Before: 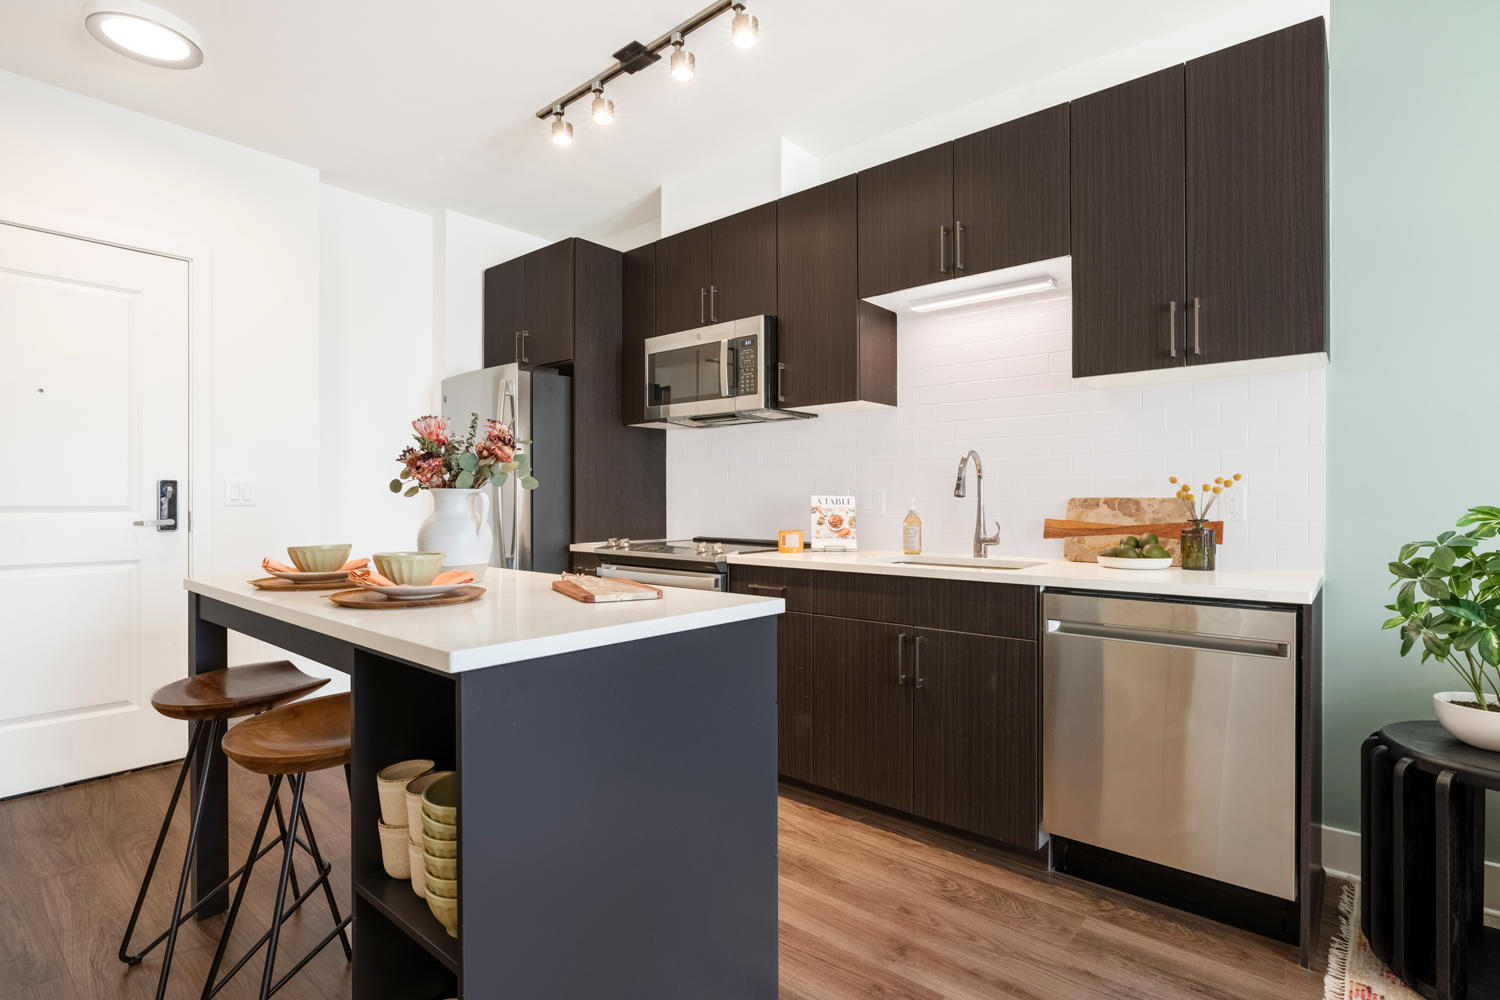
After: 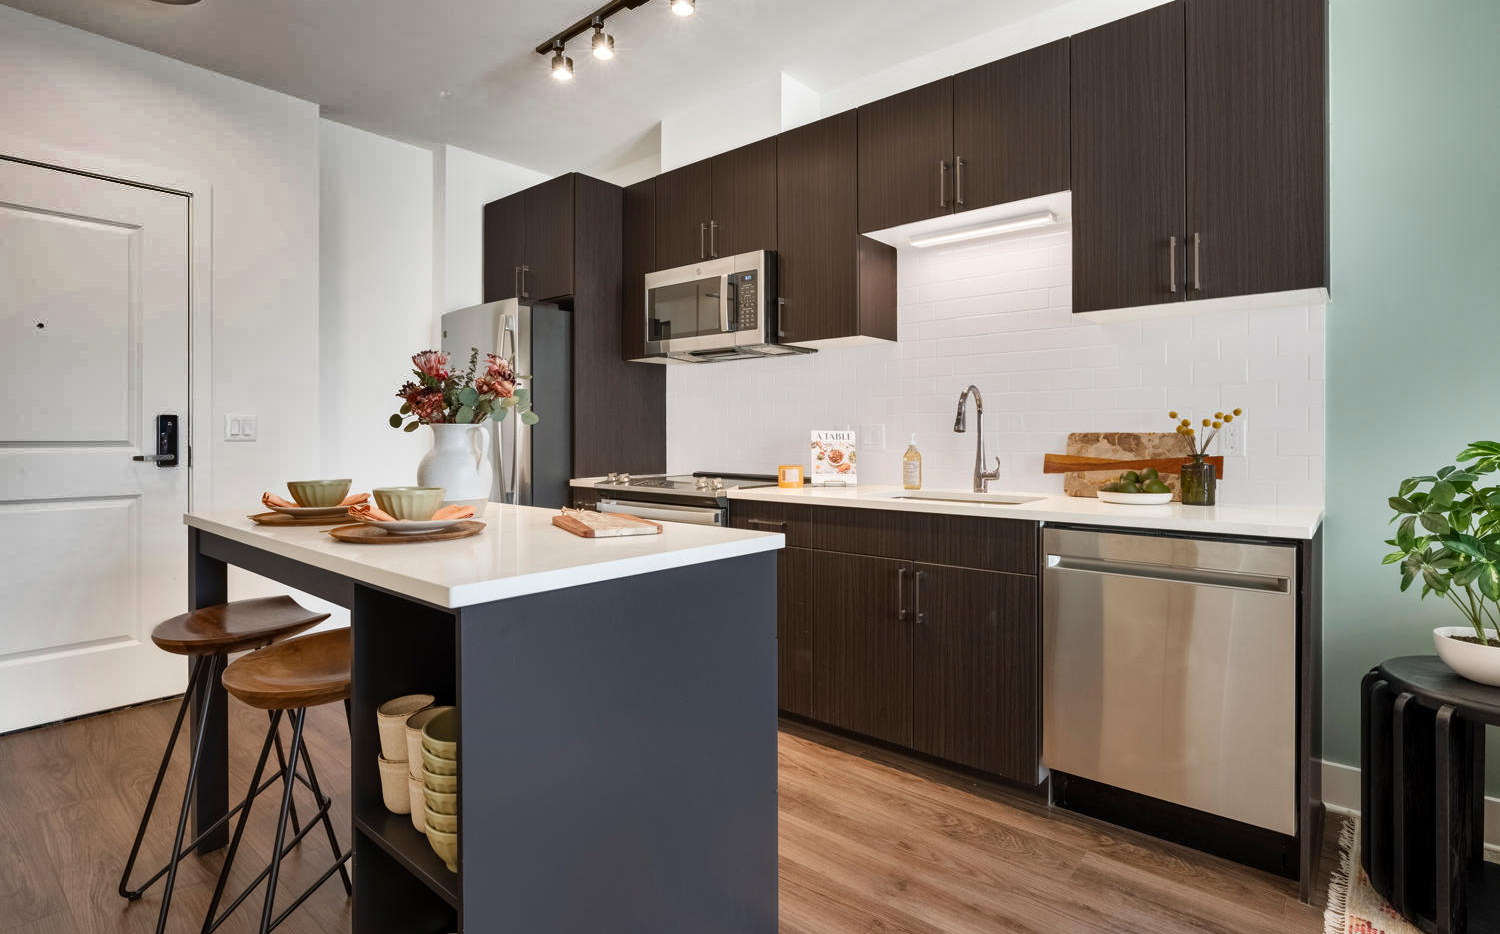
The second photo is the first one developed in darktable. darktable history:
crop and rotate: top 6.545%
shadows and highlights: shadows 21.03, highlights -82.14, soften with gaussian
